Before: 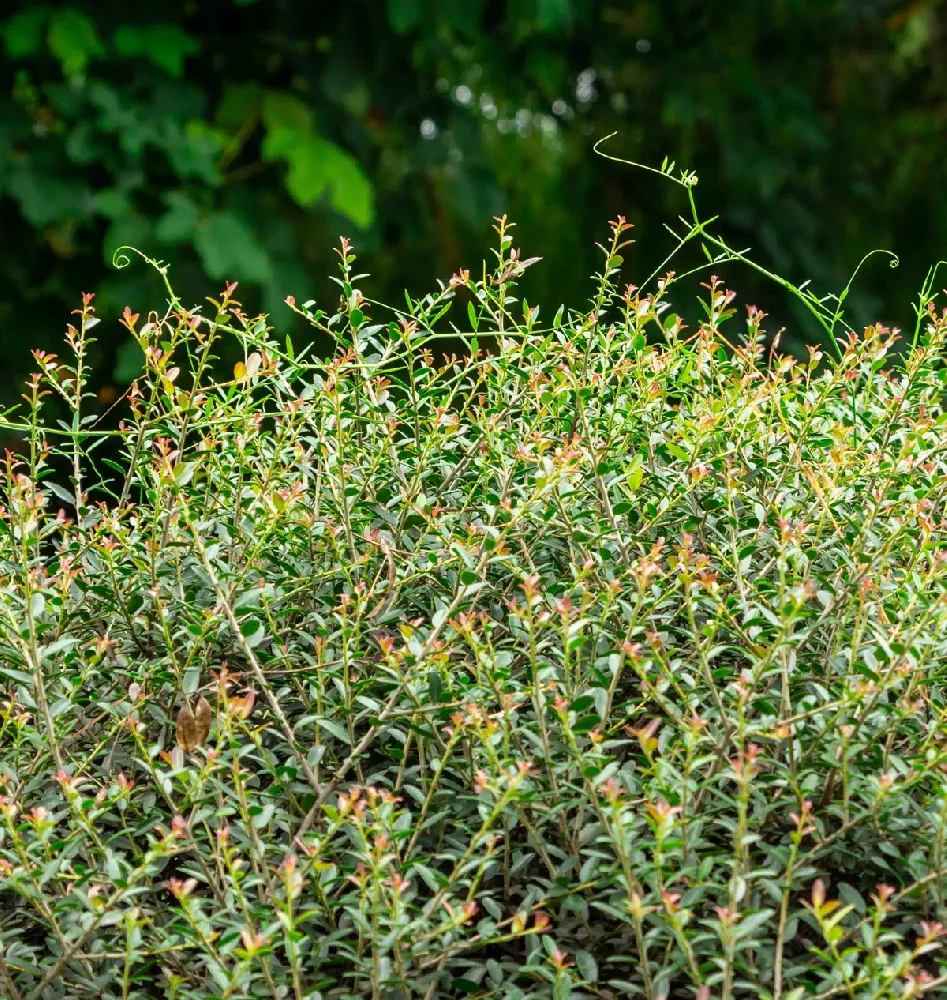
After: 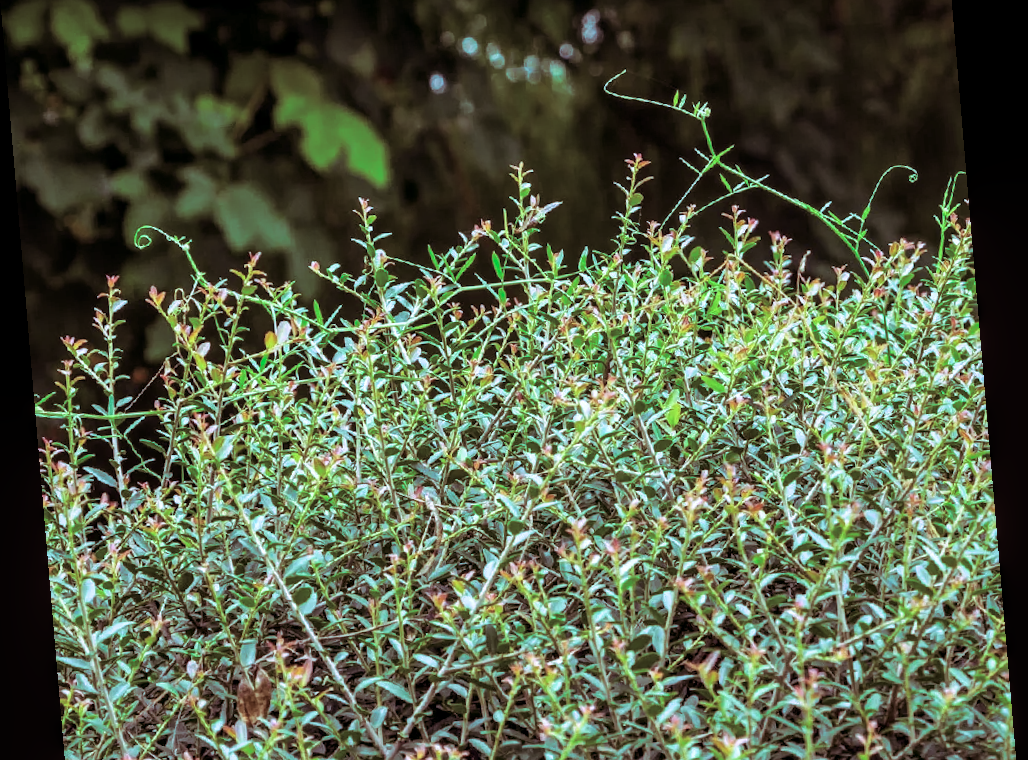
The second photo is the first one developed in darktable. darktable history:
color calibration: x 0.396, y 0.386, temperature 3669 K
local contrast: on, module defaults
crop and rotate: top 8.293%, bottom 20.996%
rotate and perspective: rotation -4.86°, automatic cropping off
split-toning: highlights › hue 298.8°, highlights › saturation 0.73, compress 41.76%
